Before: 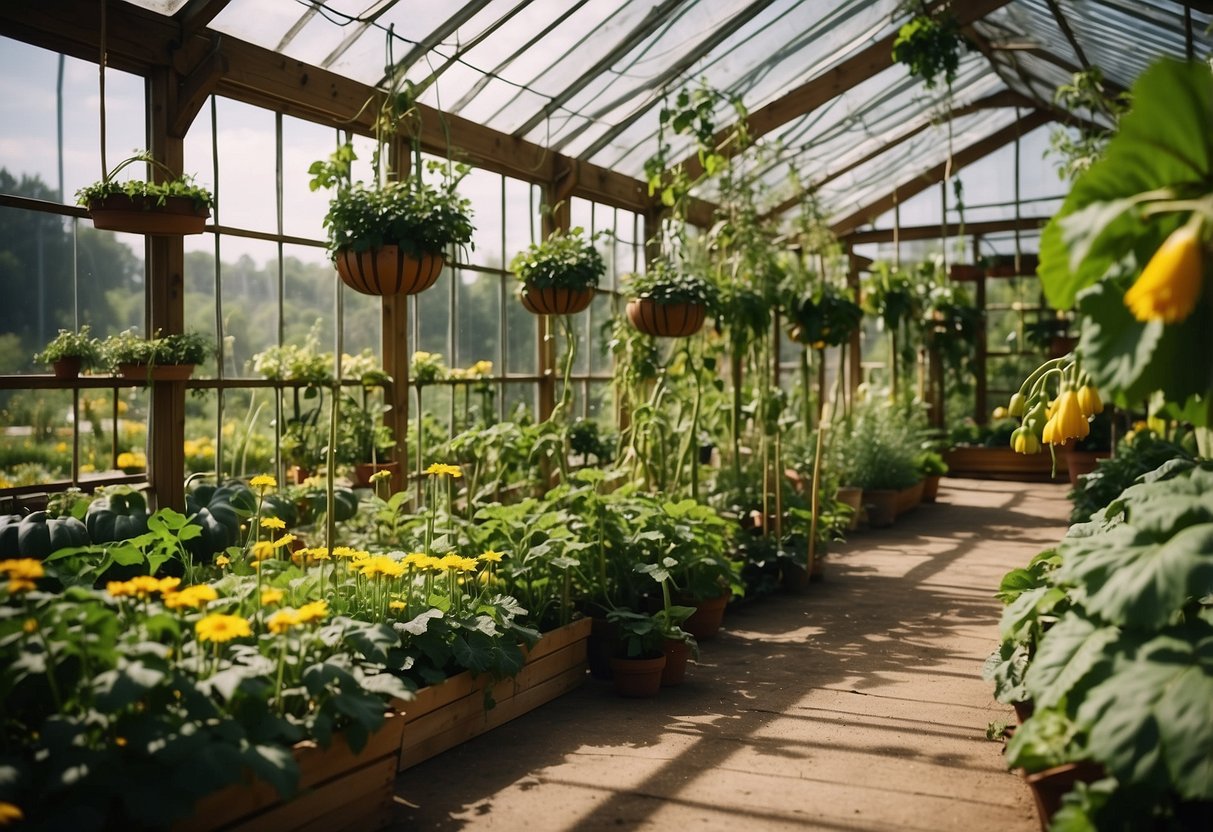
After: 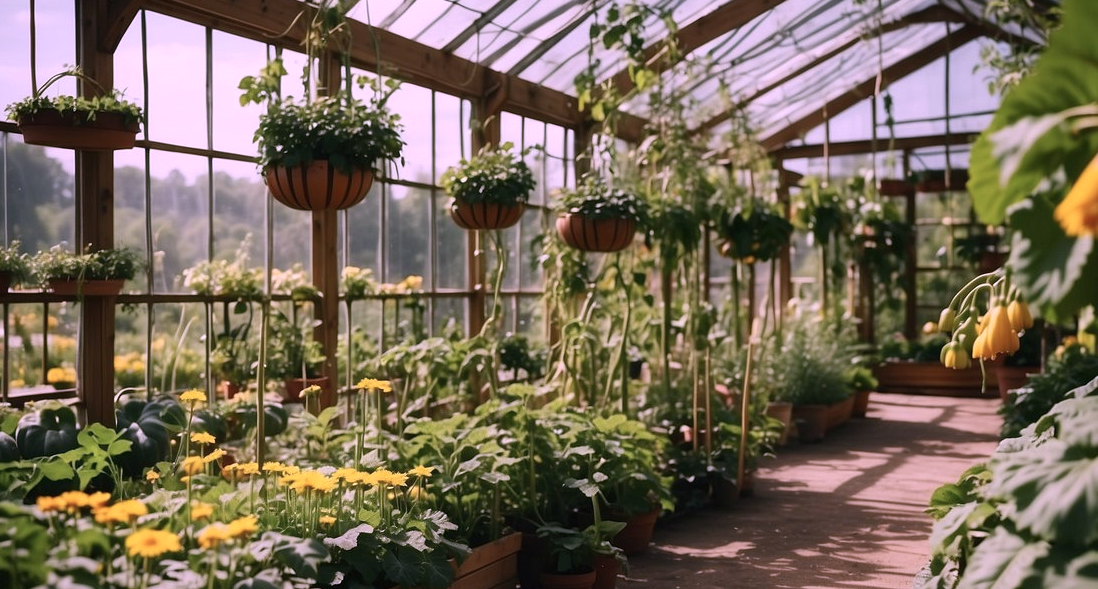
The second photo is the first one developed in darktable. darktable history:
crop: left 5.779%, top 10.295%, right 3.661%, bottom 18.884%
color correction: highlights a* 15.8, highlights b* -20.1
